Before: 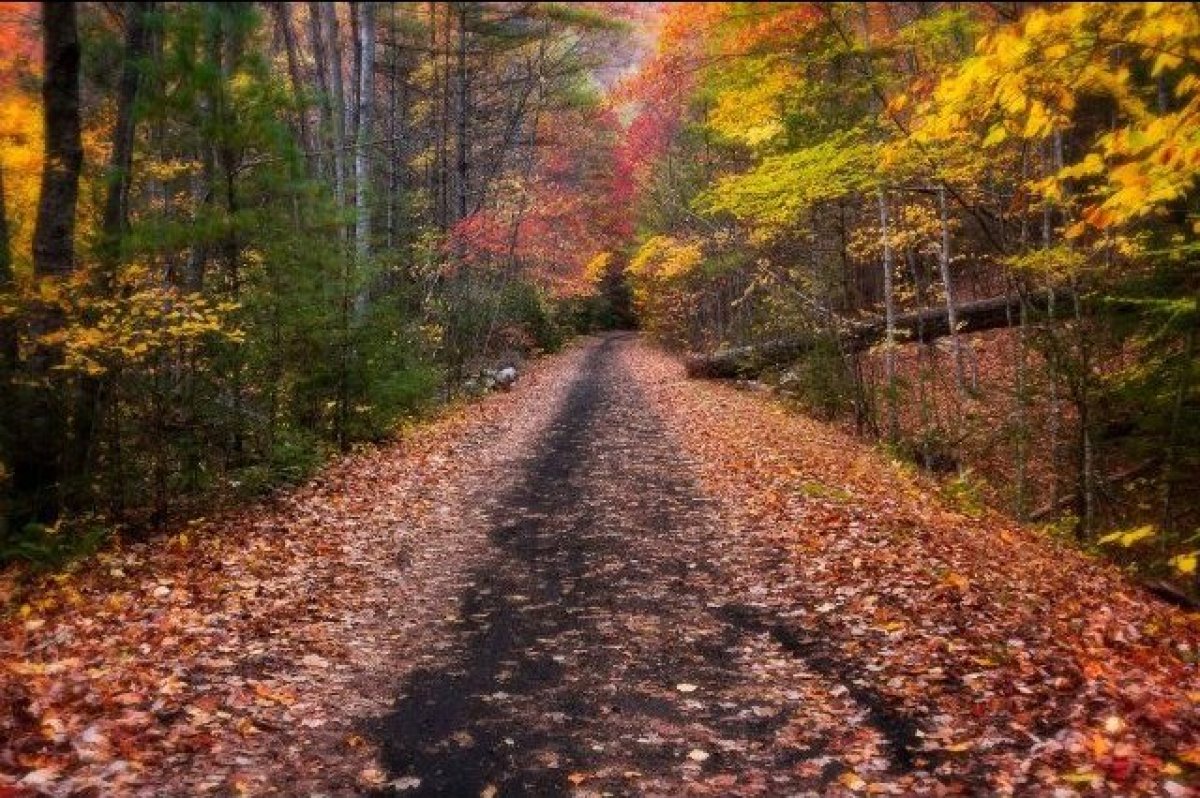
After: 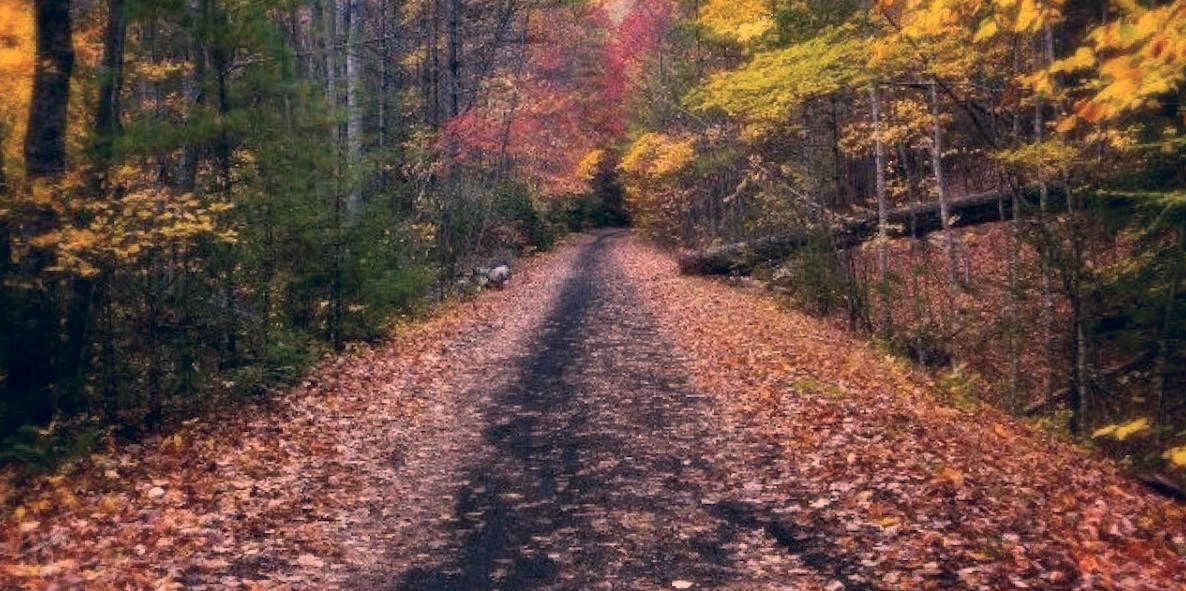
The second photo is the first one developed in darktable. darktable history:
crop and rotate: top 12.5%, bottom 12.5%
rotate and perspective: rotation -0.45°, automatic cropping original format, crop left 0.008, crop right 0.992, crop top 0.012, crop bottom 0.988
color correction: highlights a* 14.46, highlights b* 5.85, shadows a* -5.53, shadows b* -15.24, saturation 0.85
